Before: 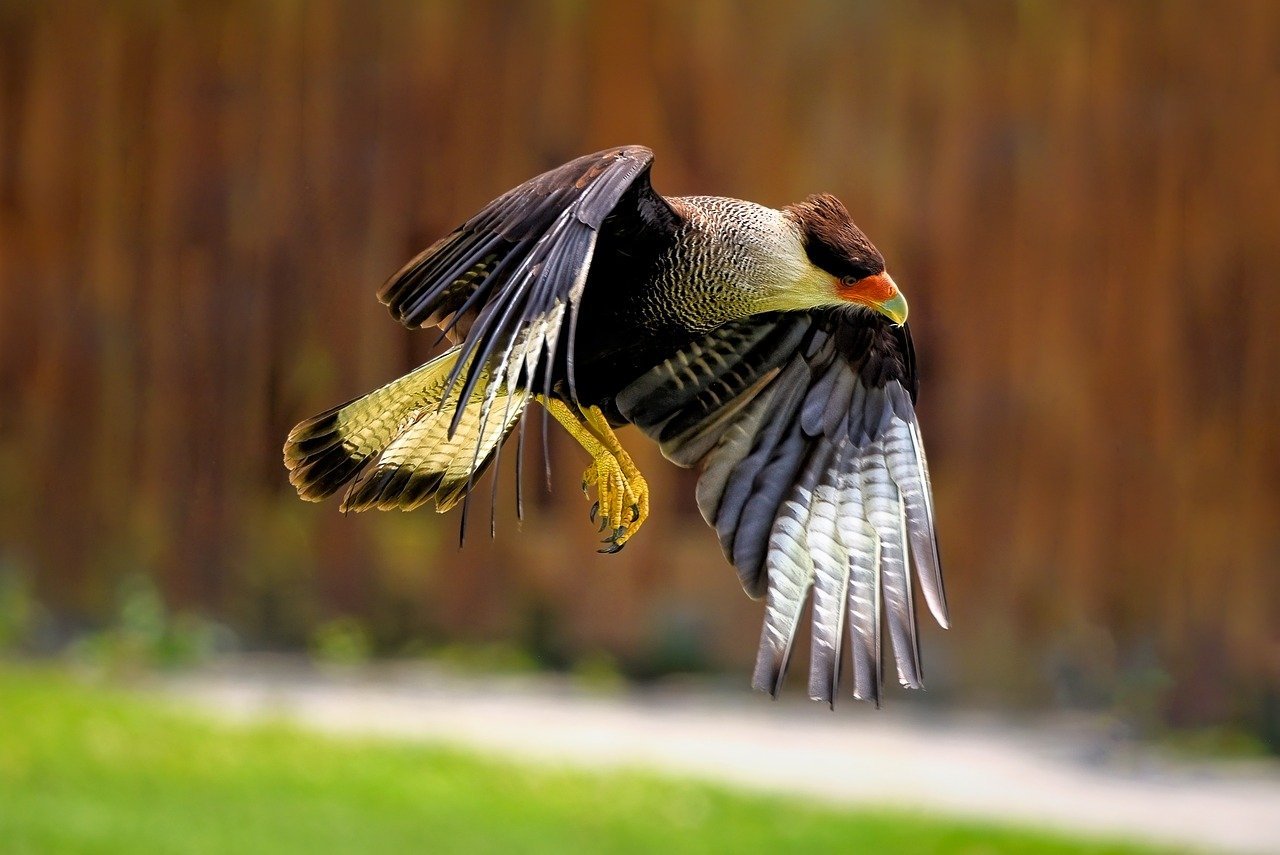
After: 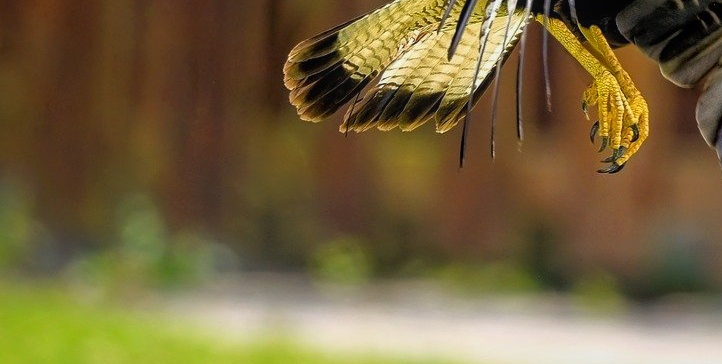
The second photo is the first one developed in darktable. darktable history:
local contrast: detail 110%
crop: top 44.483%, right 43.593%, bottom 12.892%
